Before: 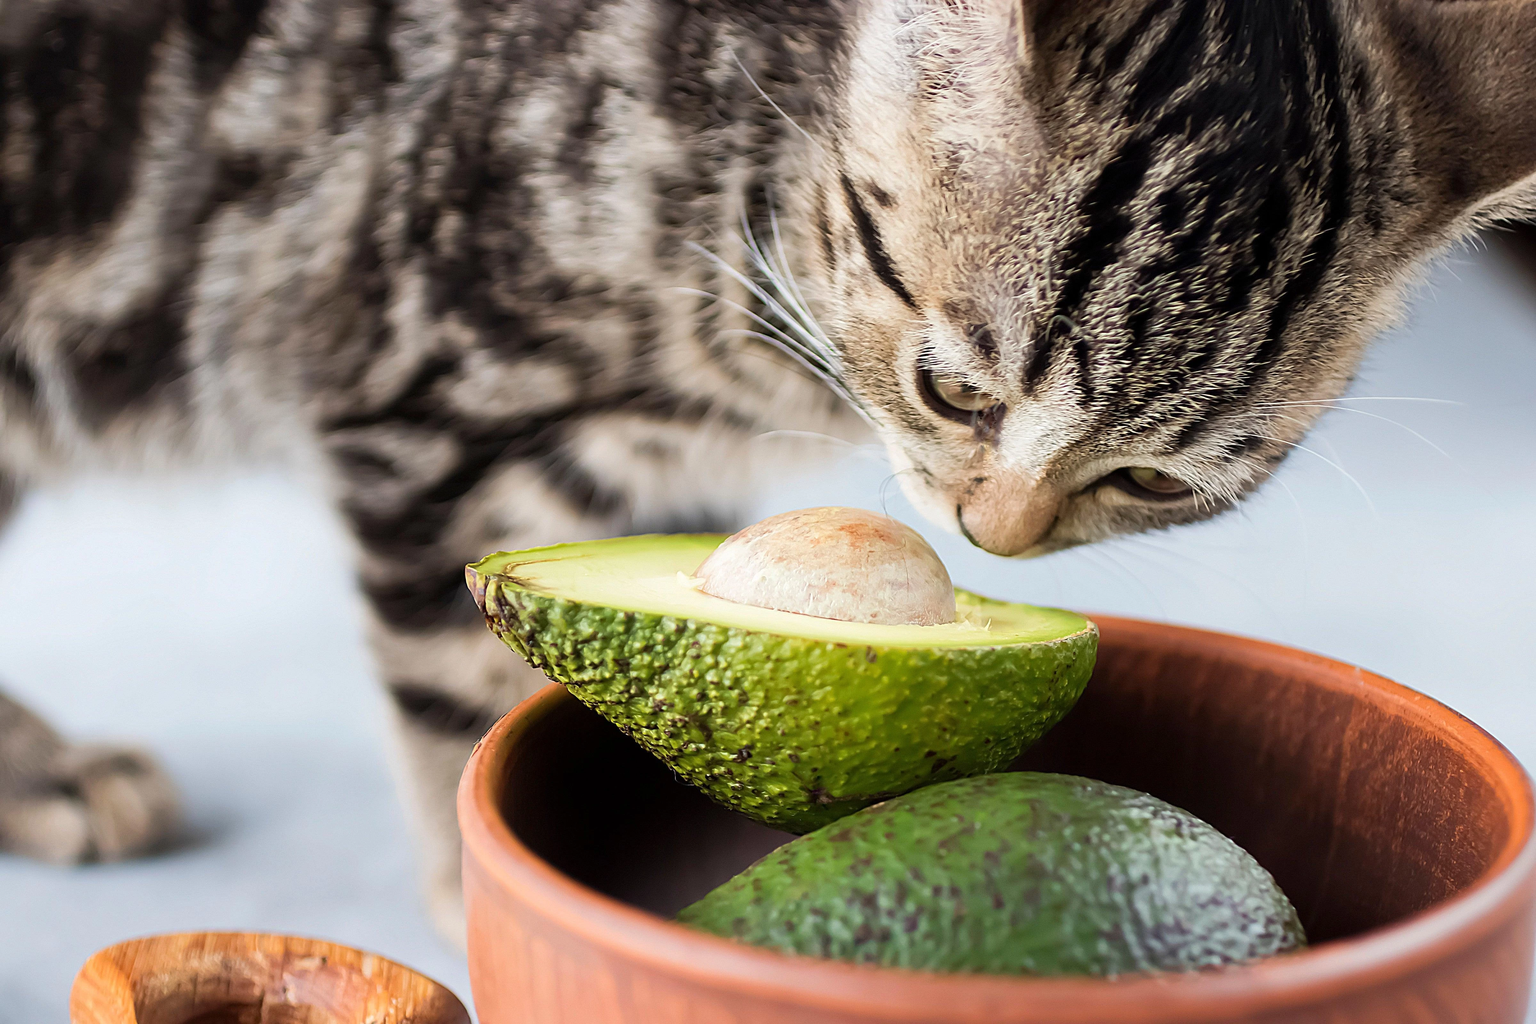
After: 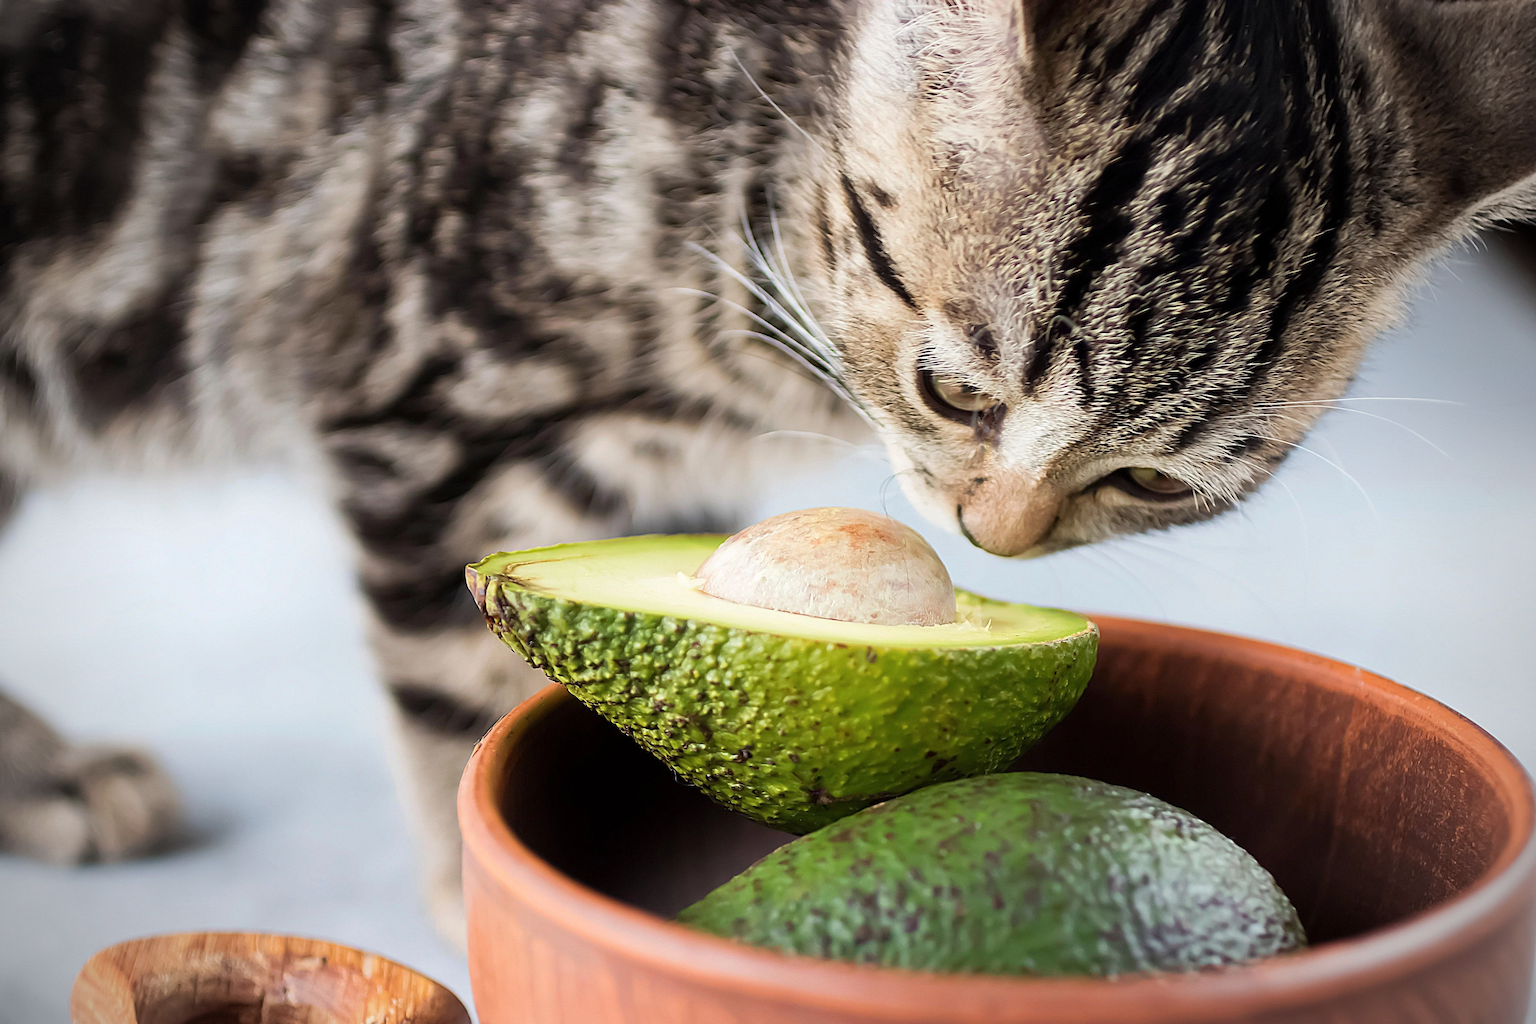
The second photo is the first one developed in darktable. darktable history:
color balance rgb: perceptual saturation grading › global saturation -1%
vignetting: width/height ratio 1.094
